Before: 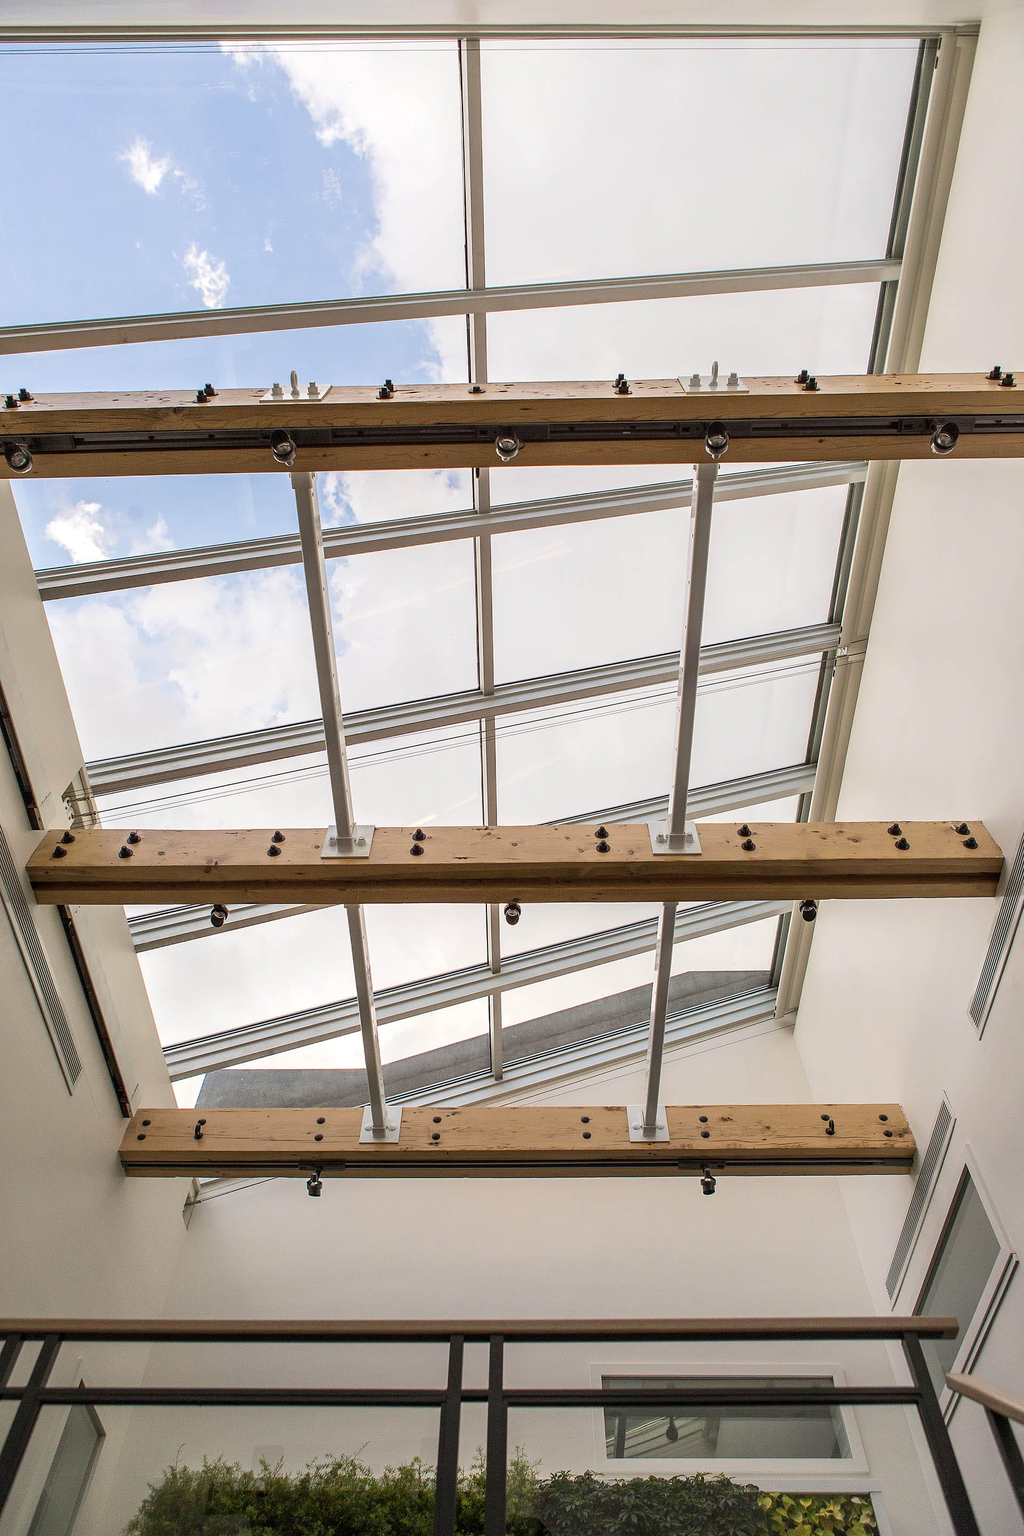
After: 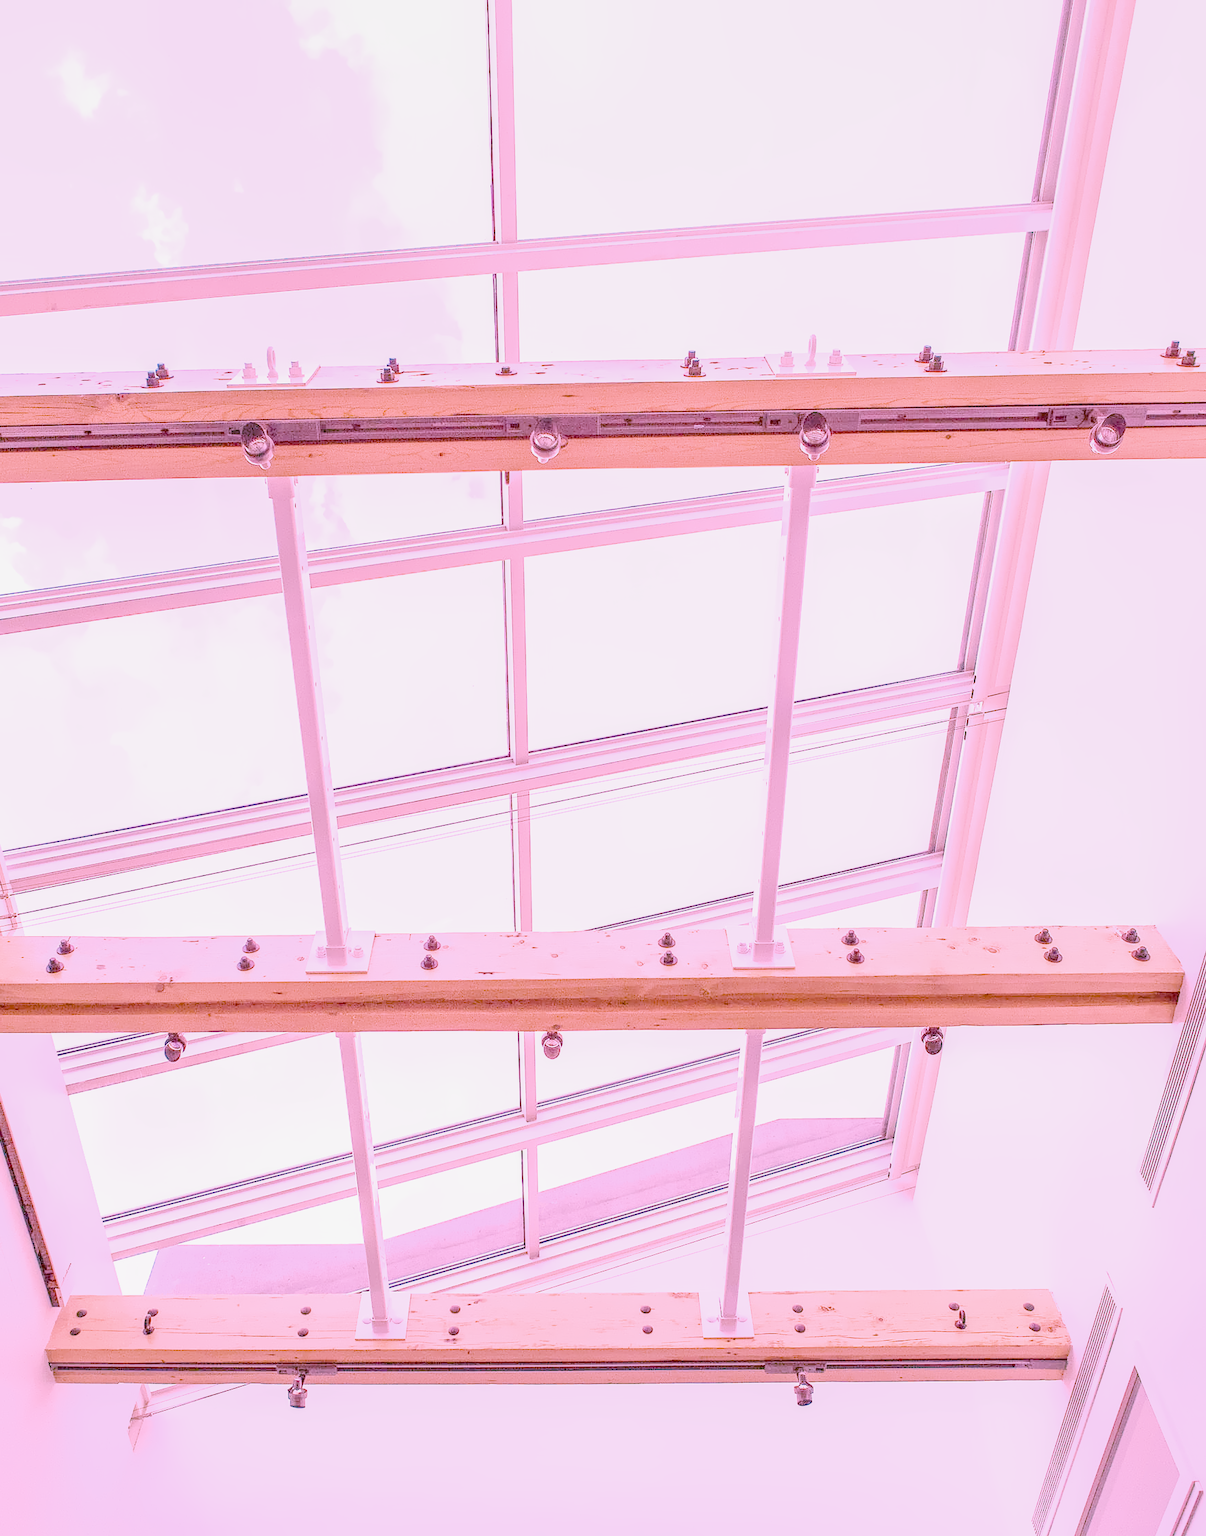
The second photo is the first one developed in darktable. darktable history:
filmic rgb "scene-referred default": black relative exposure -7.65 EV, white relative exposure 4.56 EV, hardness 3.61
raw chromatic aberrations: on, module defaults
color balance rgb: perceptual saturation grading › global saturation 25%, global vibrance 20%
hot pixels: on, module defaults
lens correction: scale 1.01, crop 1, focal 85, aperture 2.8, distance 2.07, camera "Canon EOS RP", lens "Canon RF 85mm F2 MACRO IS STM"
raw denoise: x [[0, 0.25, 0.5, 0.75, 1] ×4]
denoise (profiled): preserve shadows 1.11, scattering 0.121, a [-1, 0, 0], b [0, 0, 0], compensate highlight preservation false
crop: left 8.155%, top 6.611%, bottom 15.385%
highlight reconstruction: method reconstruct in LCh, iterations 1, diameter of reconstruction 64 px
white balance: red 1.907, blue 1.815
exposure: black level correction 0, exposure 0.95 EV, compensate exposure bias true, compensate highlight preservation false
tone equalizer "relight: fill-in": -7 EV 0.15 EV, -6 EV 0.6 EV, -5 EV 1.15 EV, -4 EV 1.33 EV, -3 EV 1.15 EV, -2 EV 0.6 EV, -1 EV 0.15 EV, mask exposure compensation -0.5 EV
local contrast: detail 130%
